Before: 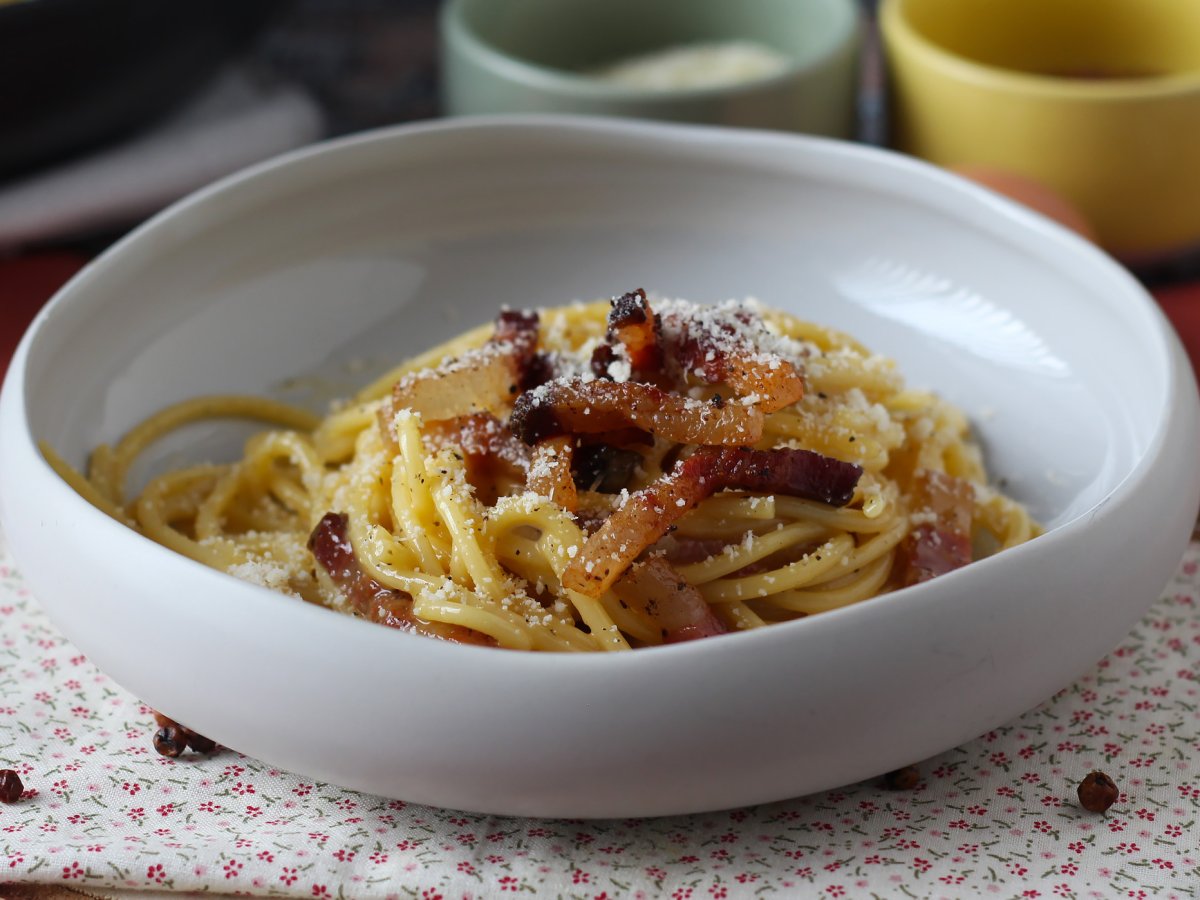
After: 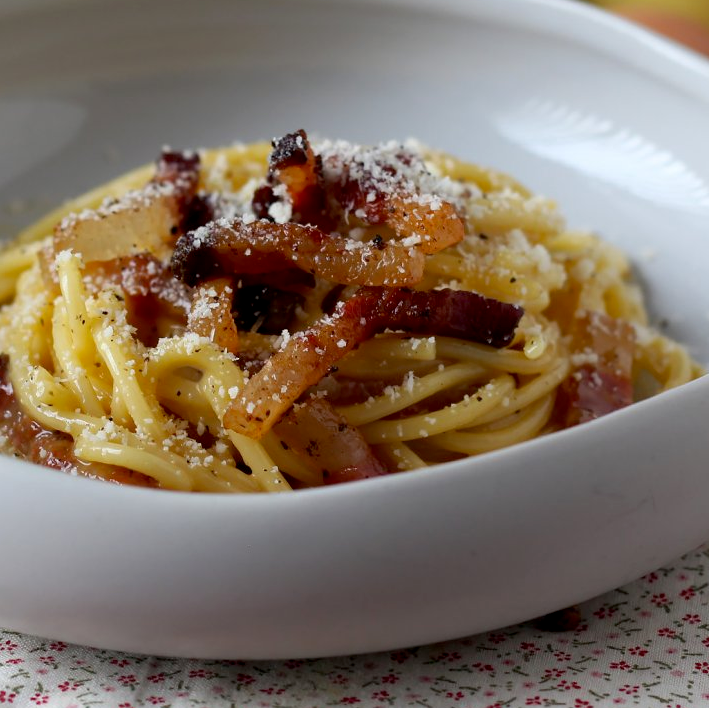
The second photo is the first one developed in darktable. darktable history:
crop and rotate: left 28.256%, top 17.734%, right 12.656%, bottom 3.573%
exposure: black level correction 0.007, compensate highlight preservation false
